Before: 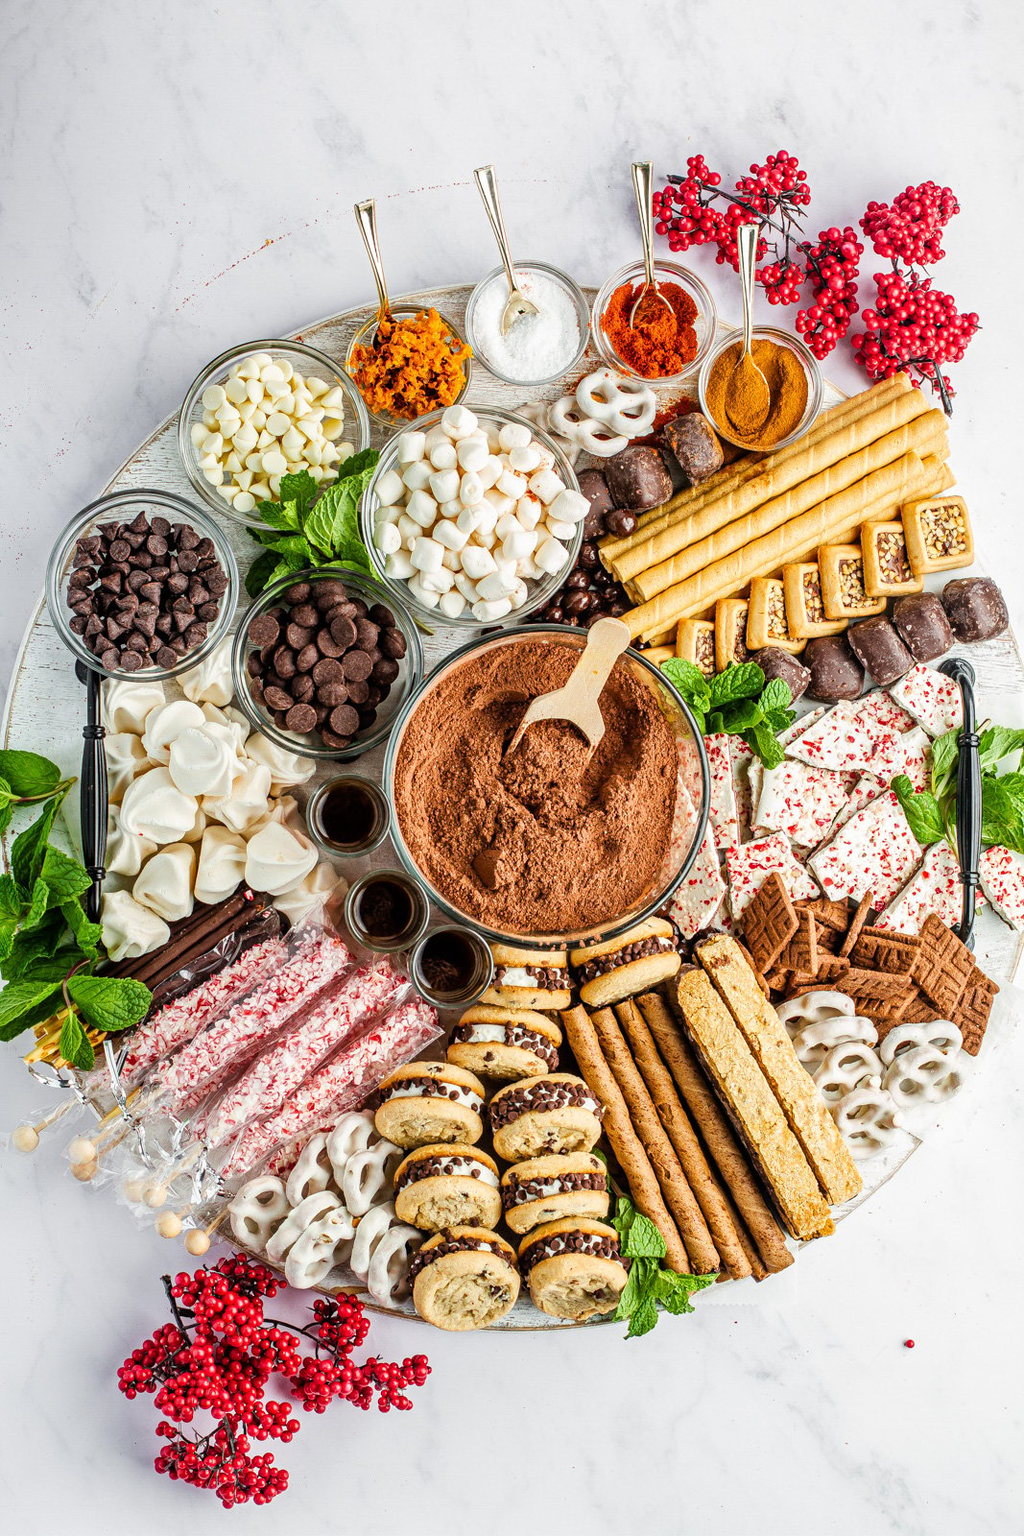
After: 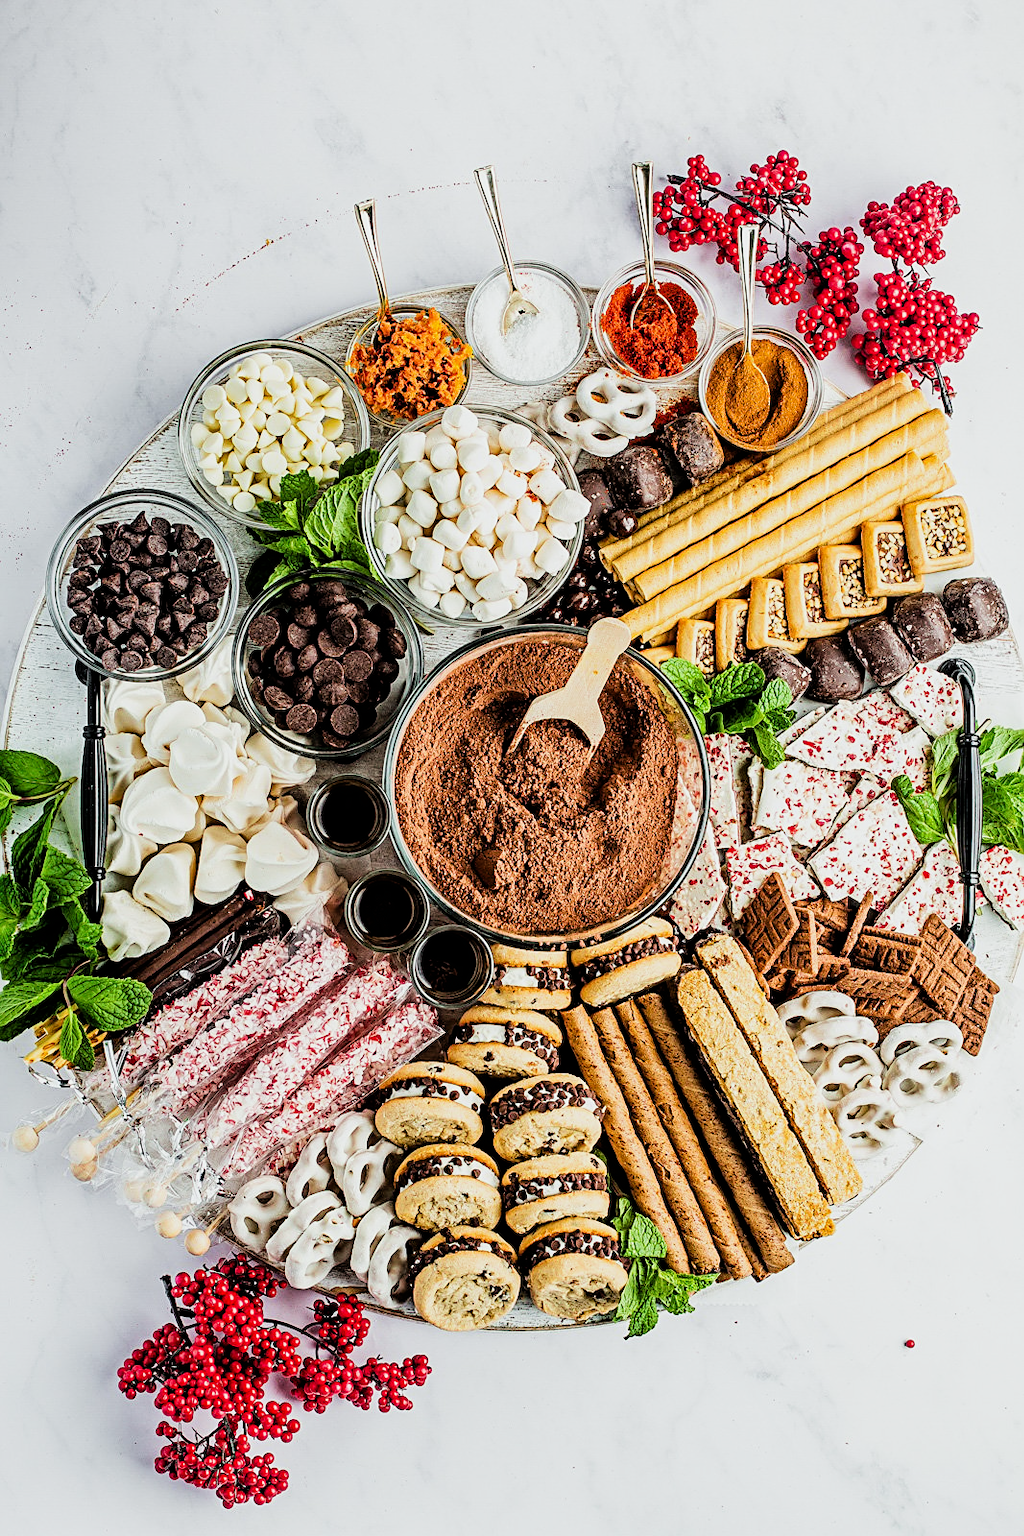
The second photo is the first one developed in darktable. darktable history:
vibrance: on, module defaults
filmic rgb: black relative exposure -5 EV, white relative exposure 3.5 EV, hardness 3.19, contrast 1.4, highlights saturation mix -50%
white balance: red 0.978, blue 0.999
sharpen: on, module defaults
